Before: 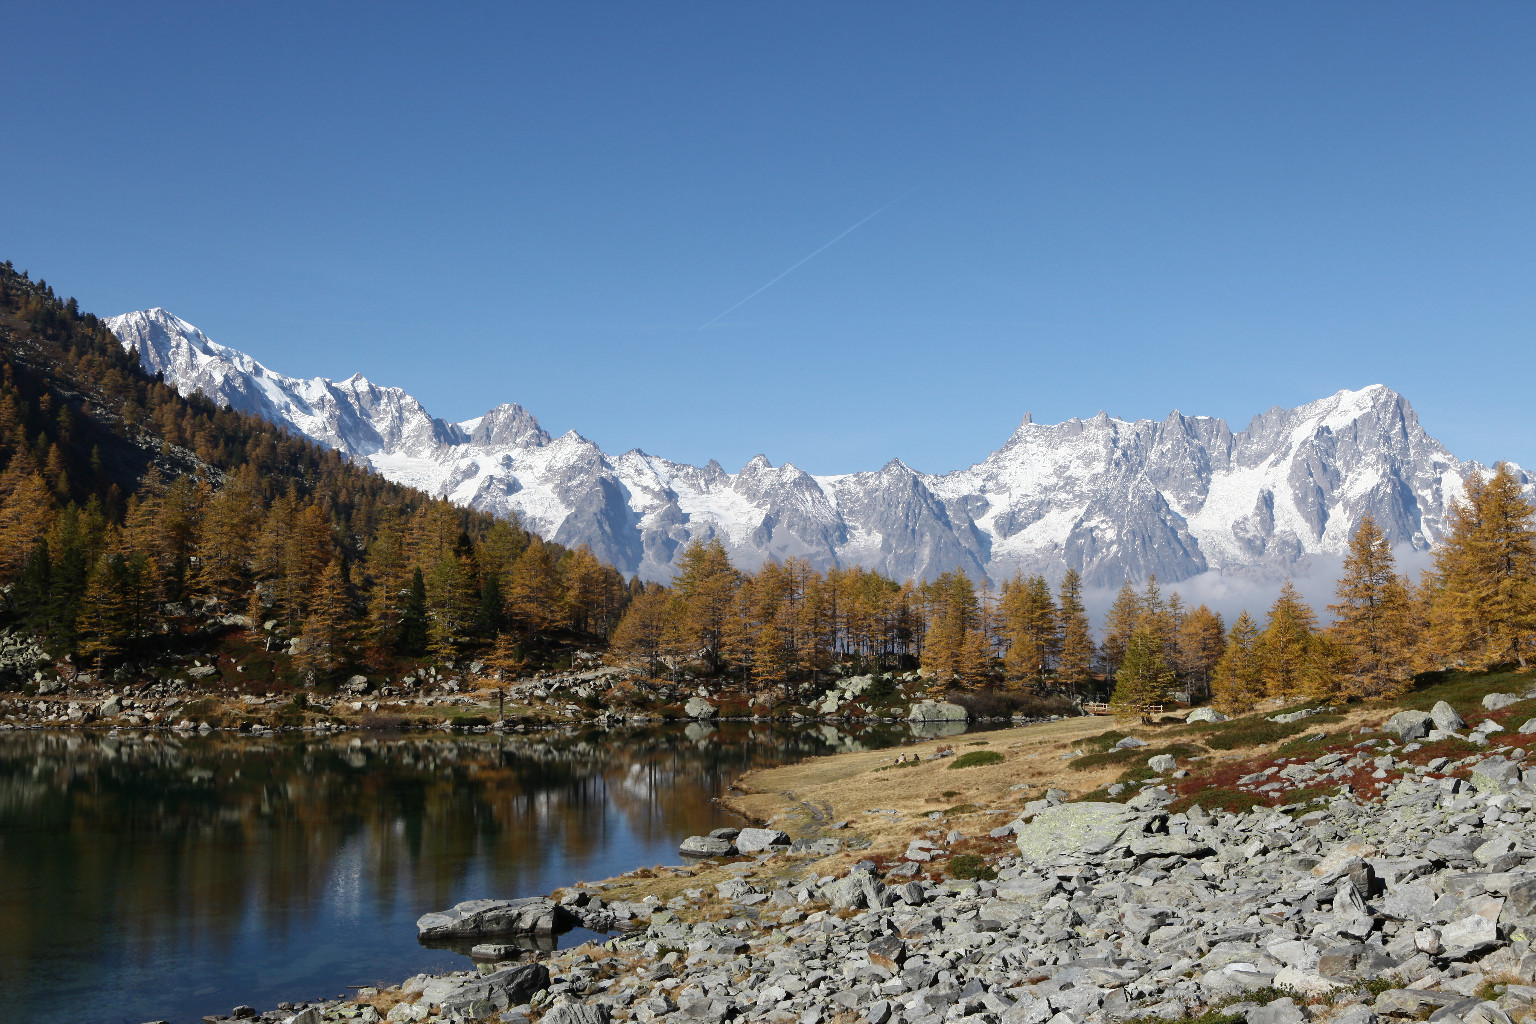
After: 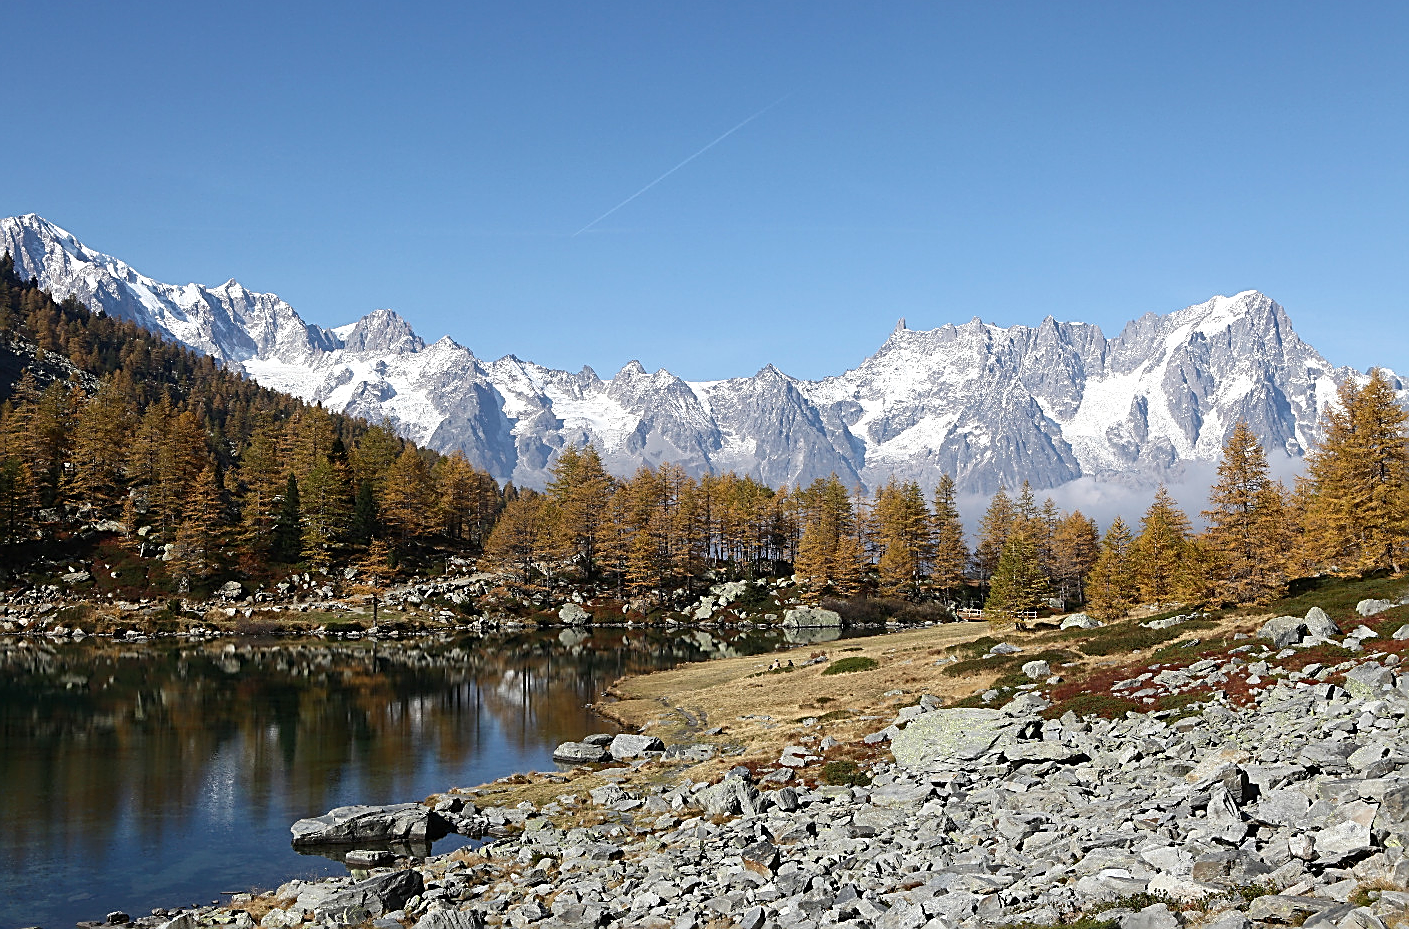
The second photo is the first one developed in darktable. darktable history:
exposure: exposure 0.2 EV, compensate highlight preservation false
sharpen: amount 1
crop and rotate: left 8.262%, top 9.226%
